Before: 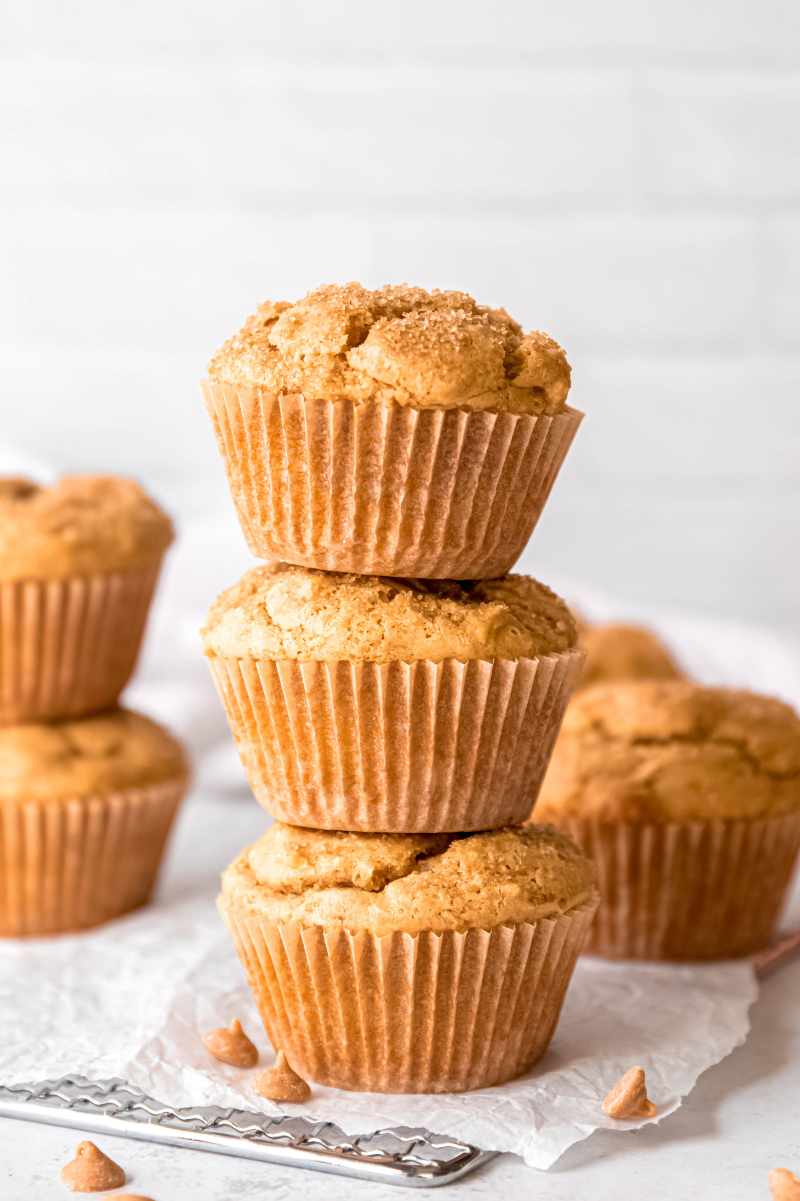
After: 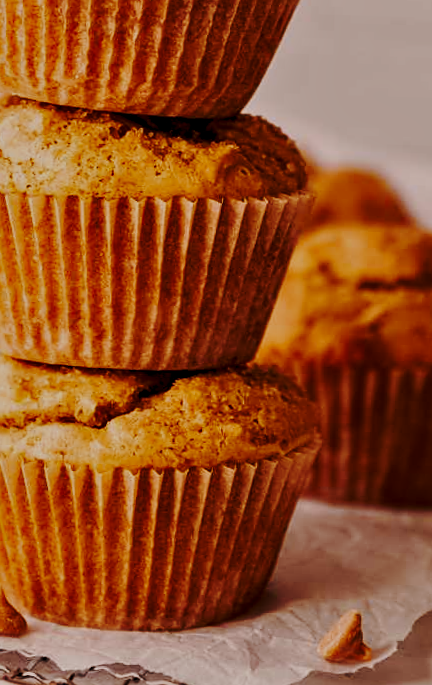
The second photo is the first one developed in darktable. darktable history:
sharpen: on, module defaults
crop: left 34.479%, top 38.822%, right 13.718%, bottom 5.172%
base curve: curves: ch0 [(0, 0) (0.032, 0.037) (0.105, 0.228) (0.435, 0.76) (0.856, 0.983) (1, 1)], preserve colors none
exposure: exposure -2.002 EV, compensate highlight preservation false
rotate and perspective: rotation 1.72°, automatic cropping off
contrast equalizer: y [[0.514, 0.573, 0.581, 0.508, 0.5, 0.5], [0.5 ×6], [0.5 ×6], [0 ×6], [0 ×6]]
rgb levels: mode RGB, independent channels, levels [[0, 0.5, 1], [0, 0.521, 1], [0, 0.536, 1]]
